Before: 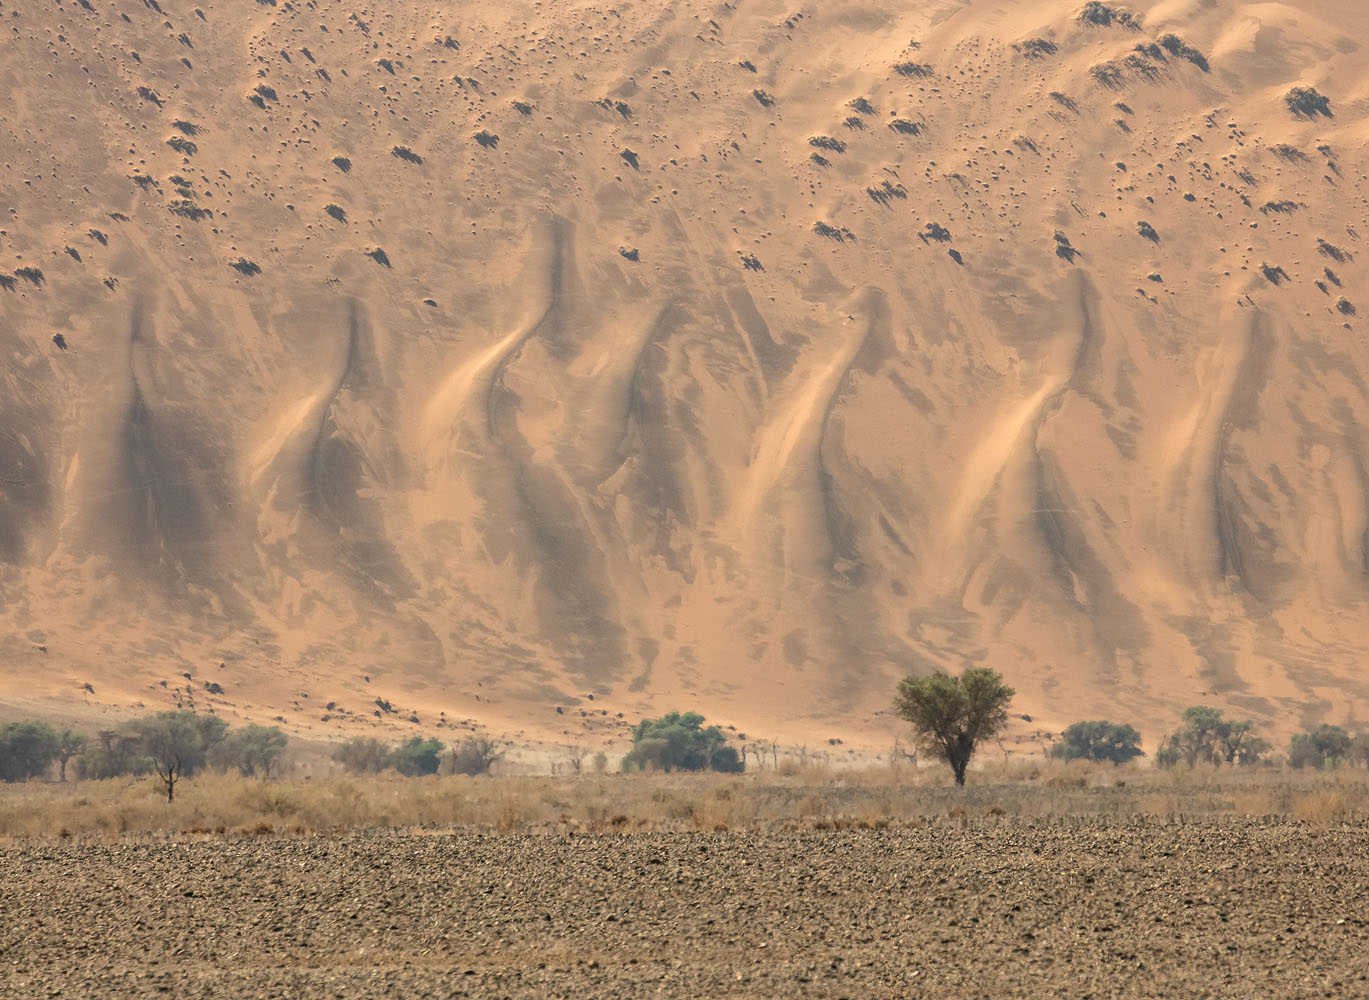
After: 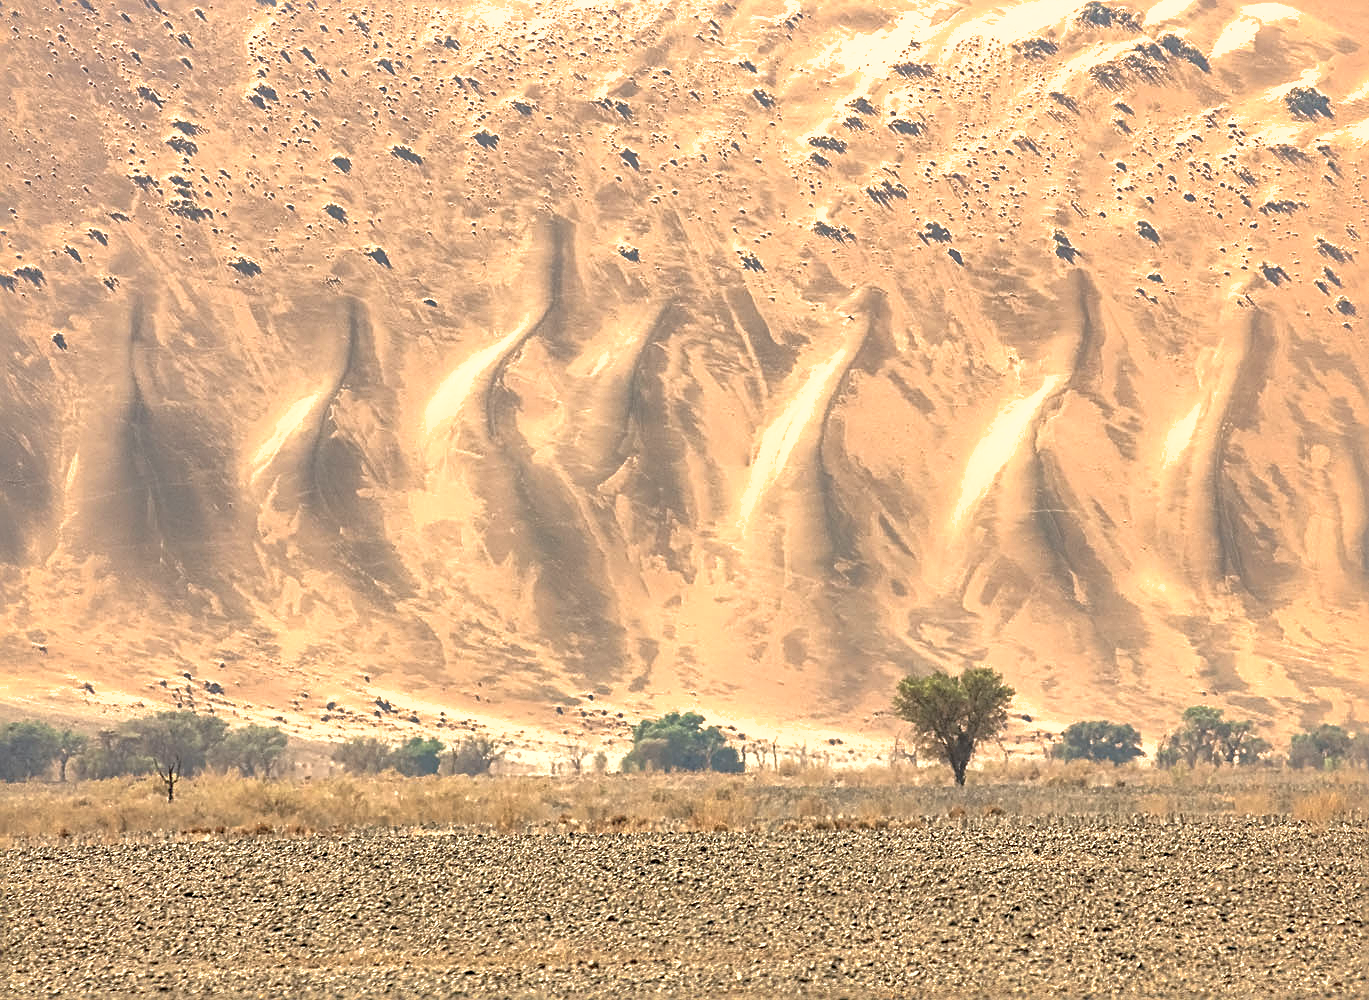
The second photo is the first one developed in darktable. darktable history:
exposure: black level correction 0.001, exposure 1.038 EV, compensate exposure bias true, compensate highlight preservation false
shadows and highlights: on, module defaults
sharpen: radius 2.579, amount 0.694
